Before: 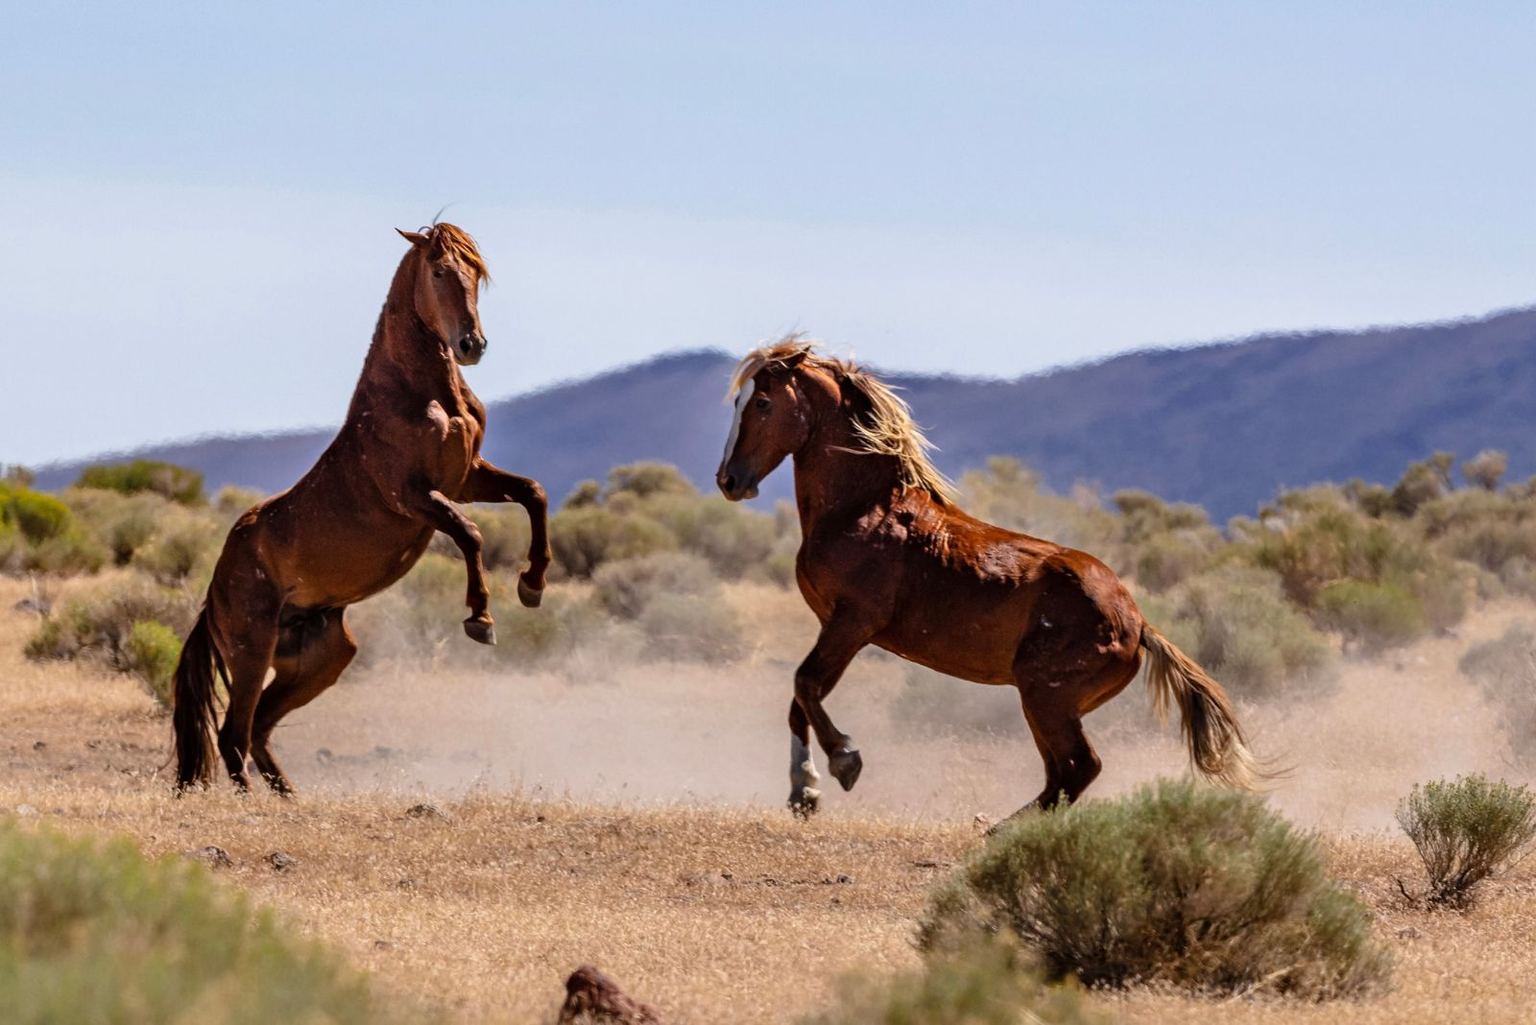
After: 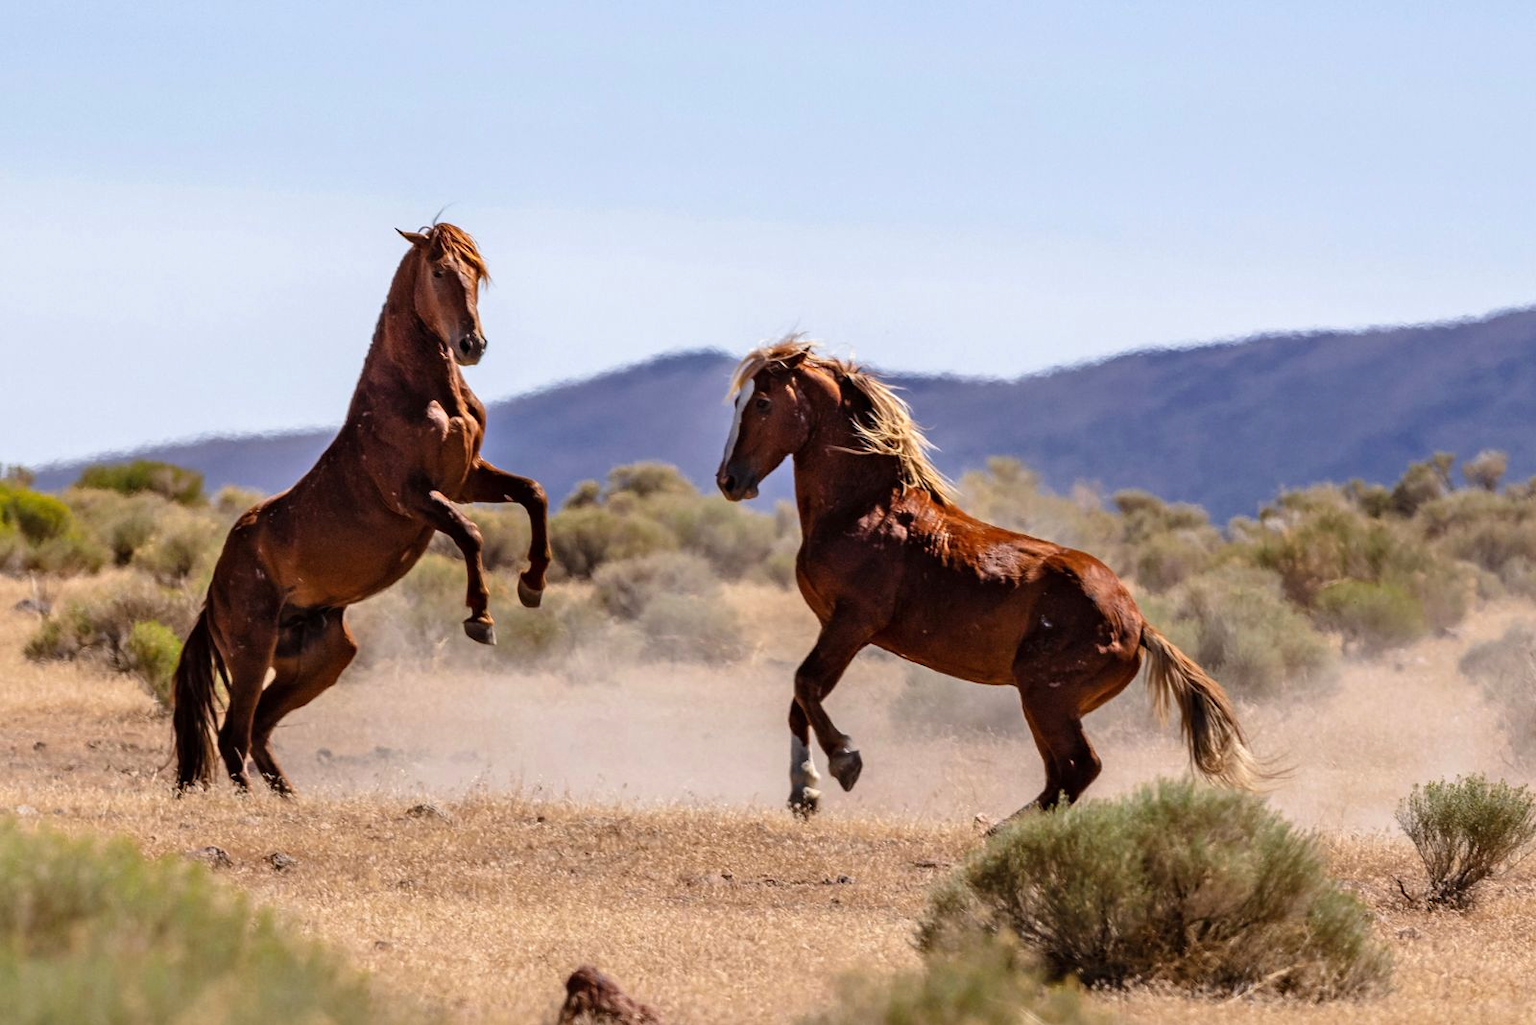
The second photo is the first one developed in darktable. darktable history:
exposure: exposure 0.153 EV, compensate highlight preservation false
